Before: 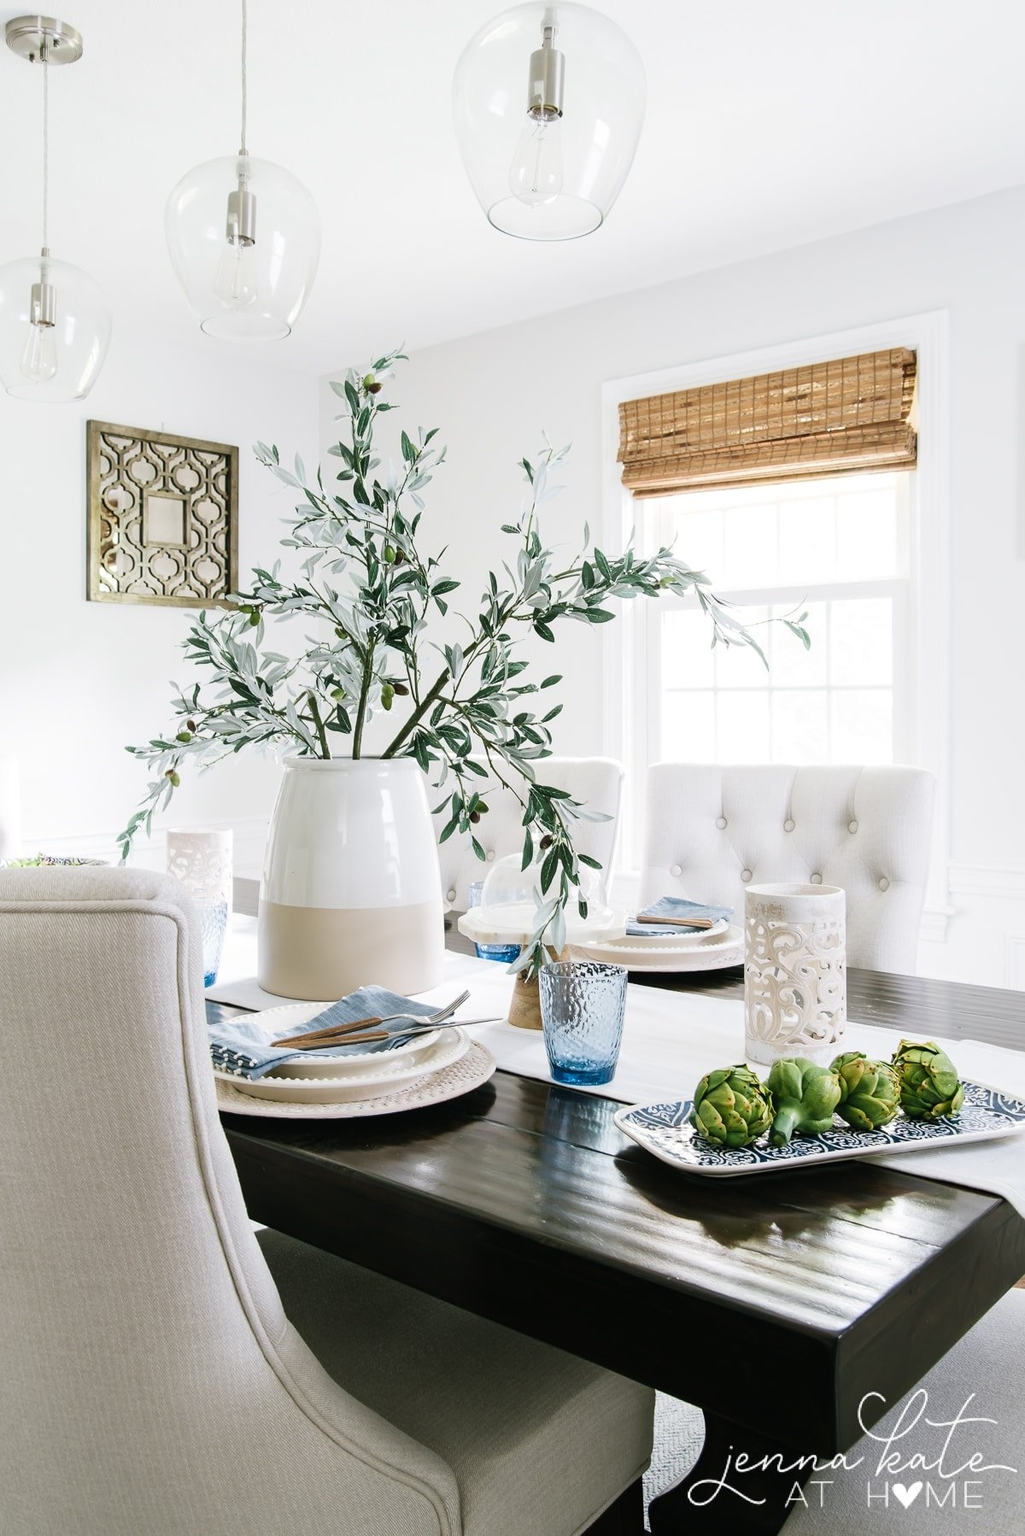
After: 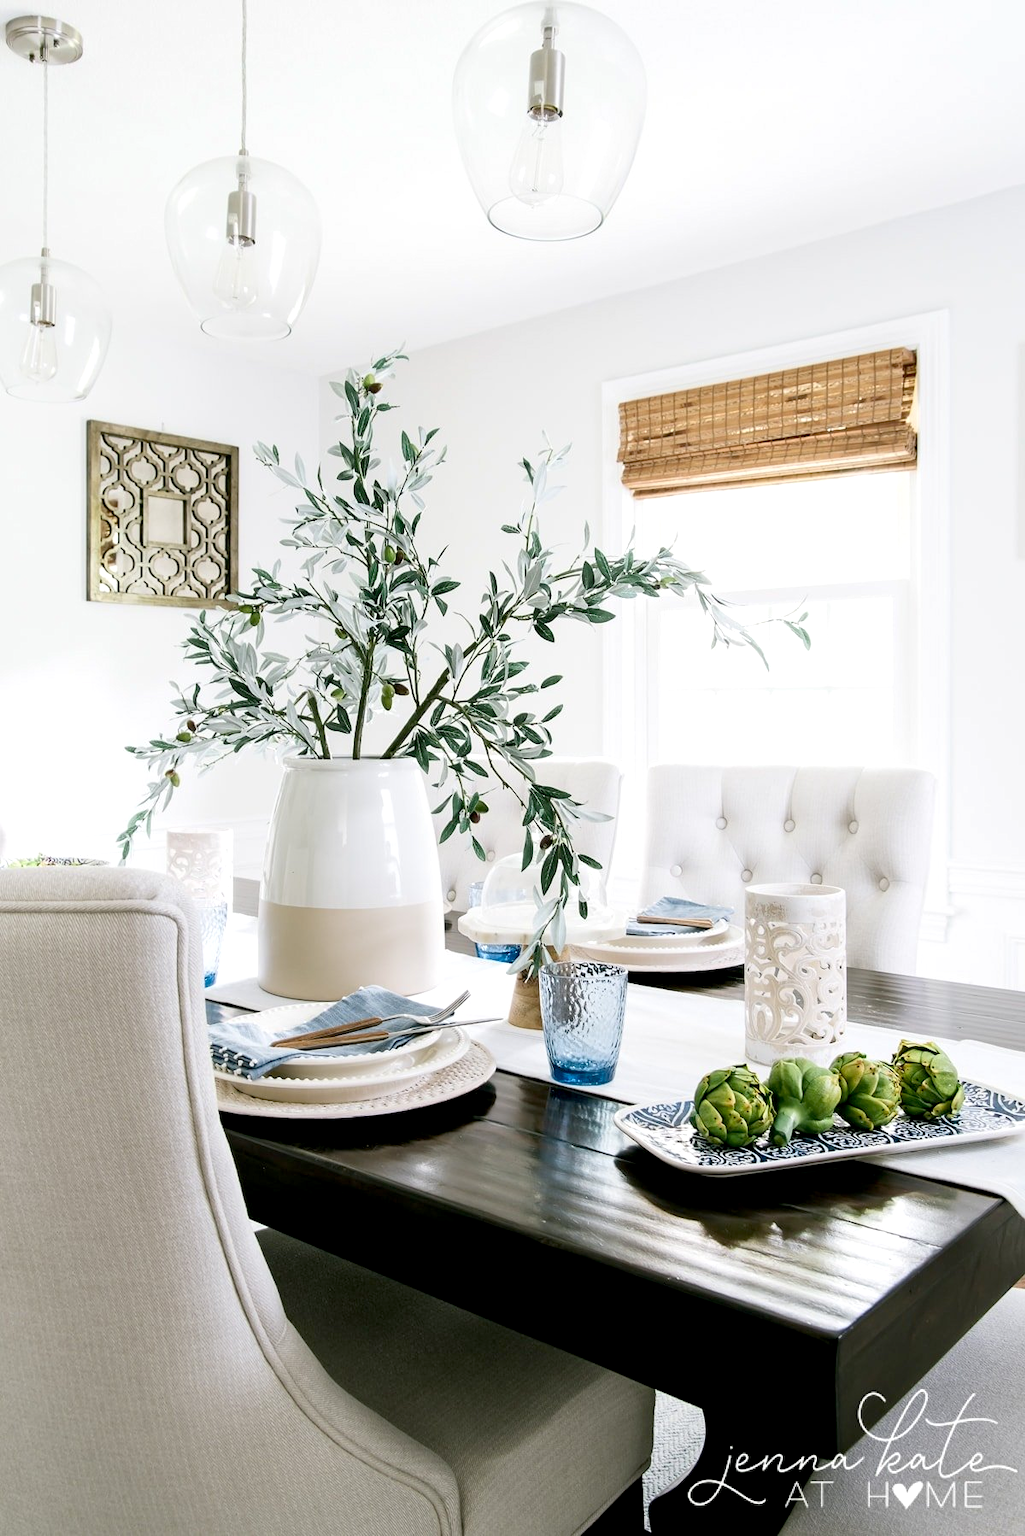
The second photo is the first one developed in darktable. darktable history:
exposure: black level correction 0.007, exposure 0.155 EV, compensate exposure bias true, compensate highlight preservation false
